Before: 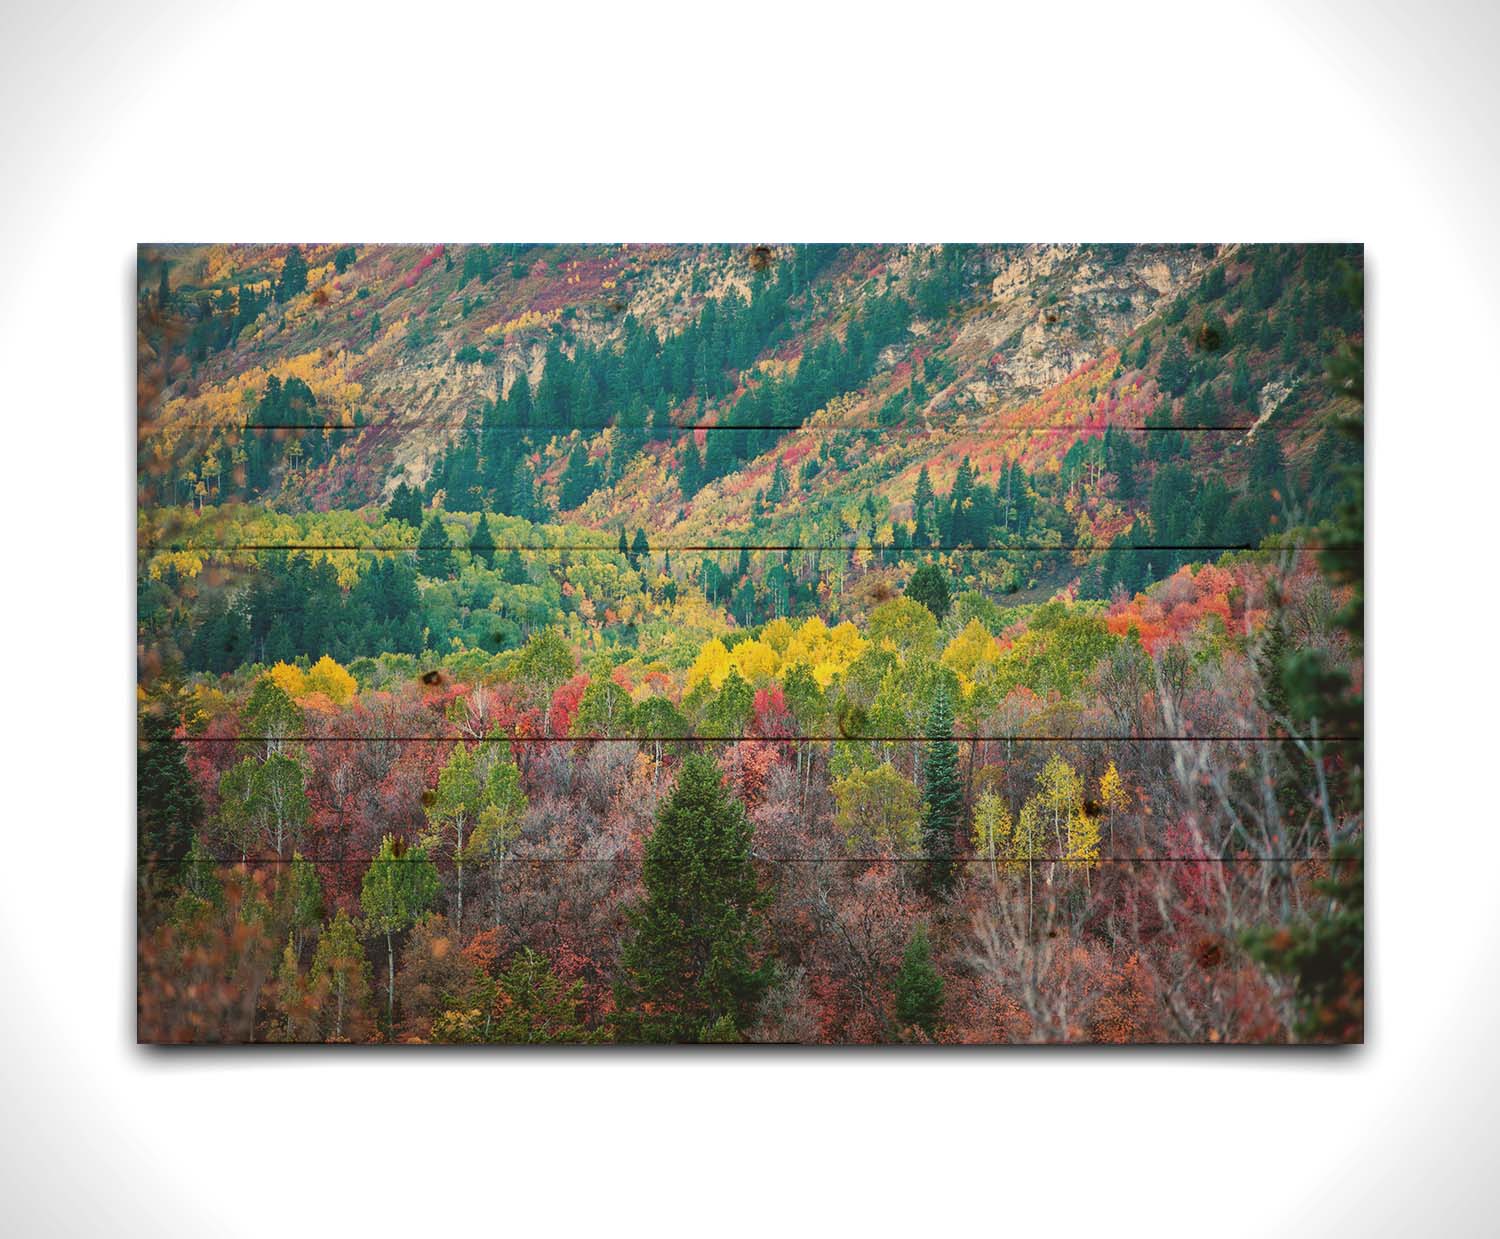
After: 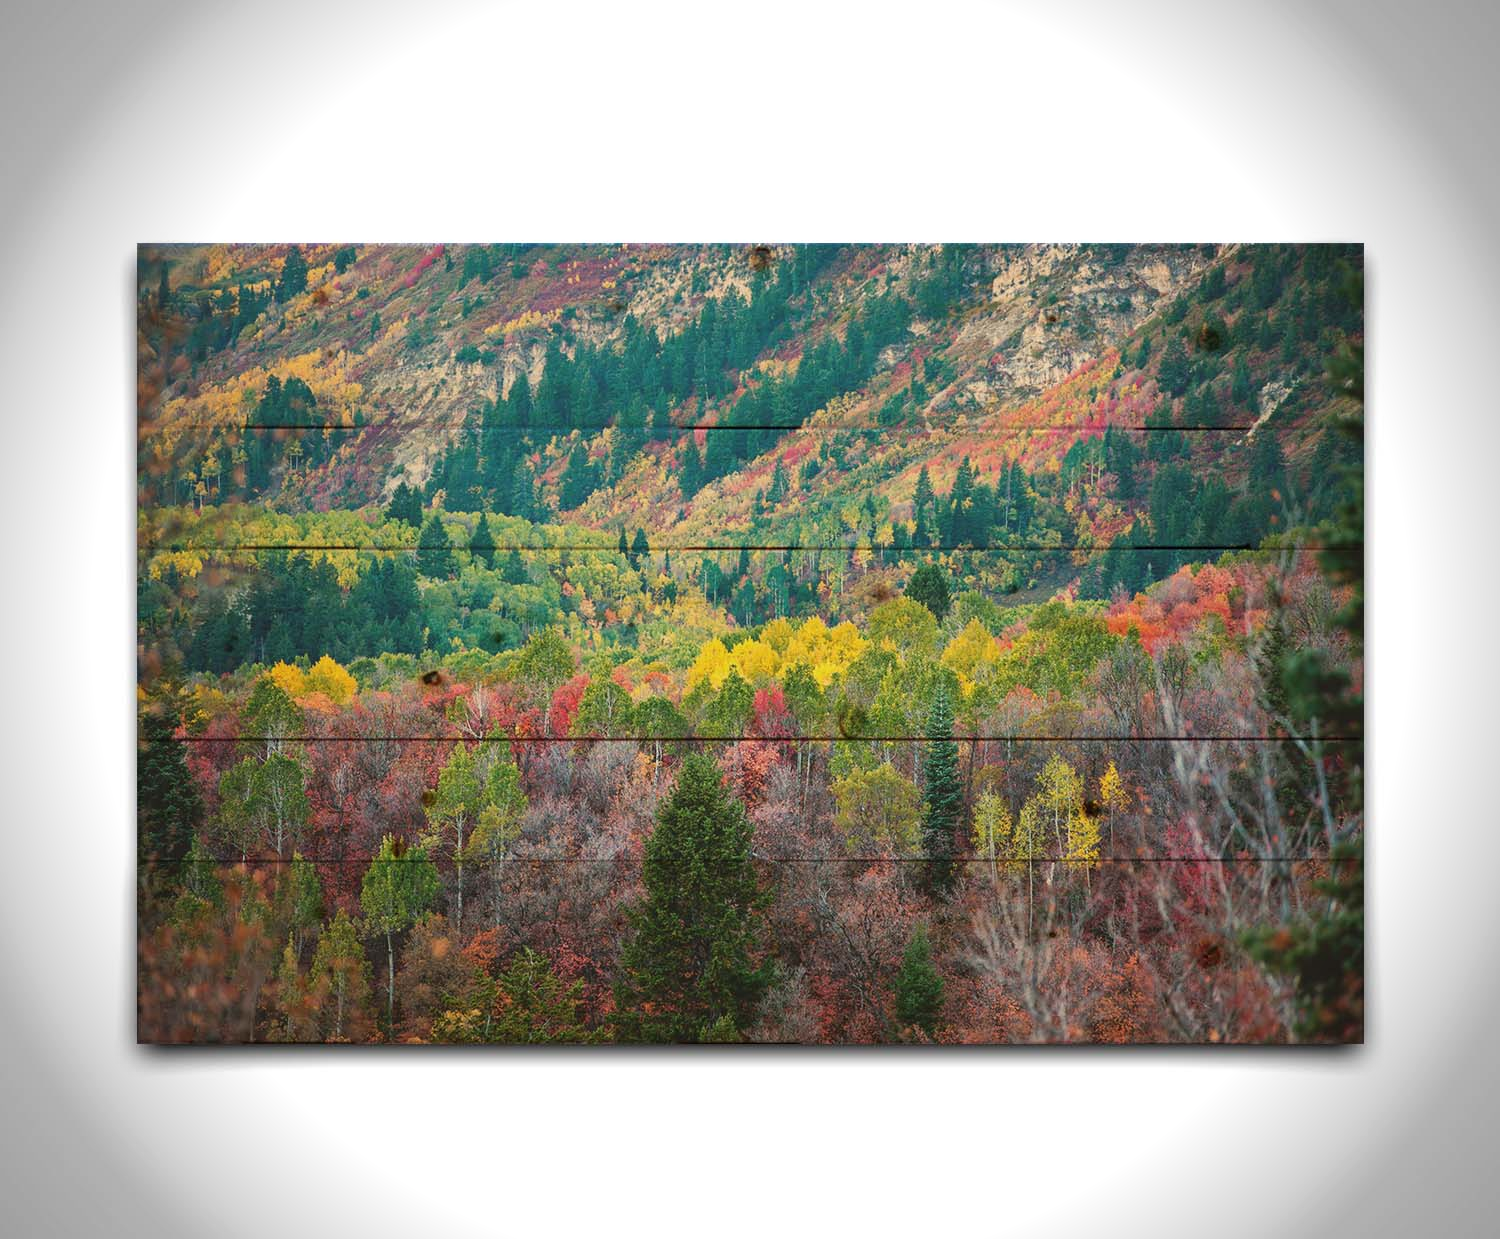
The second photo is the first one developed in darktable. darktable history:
vignetting: fall-off start 87.95%, fall-off radius 23.9%
